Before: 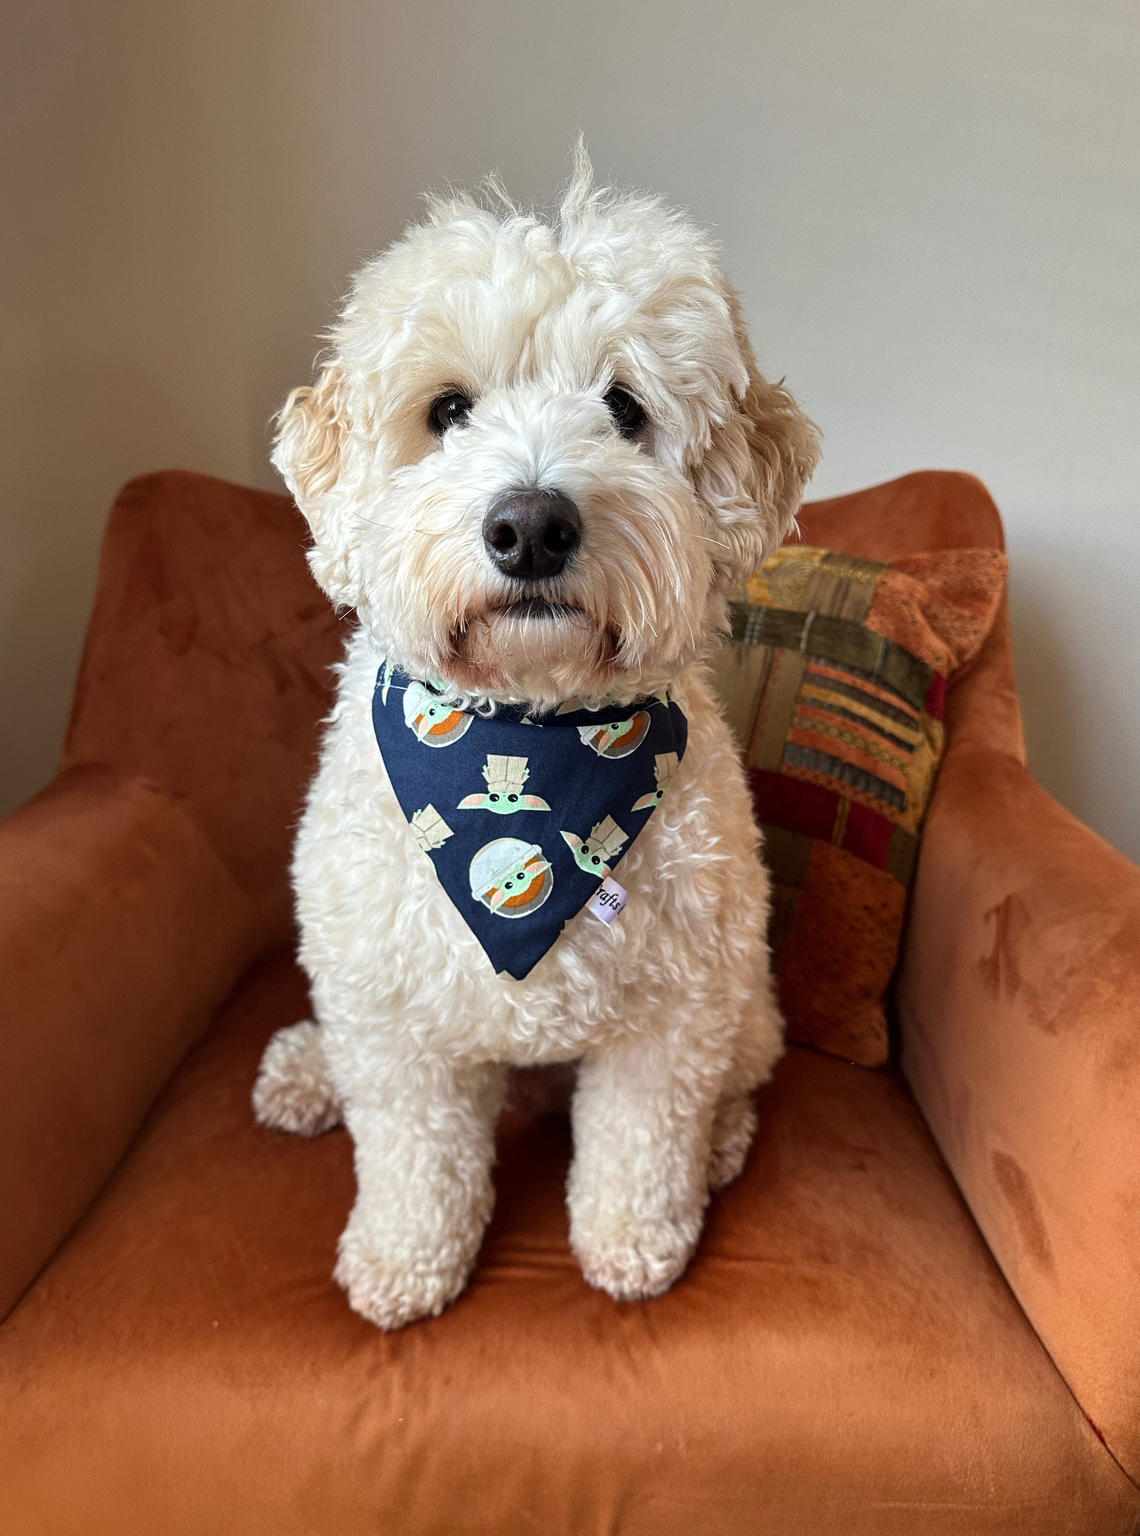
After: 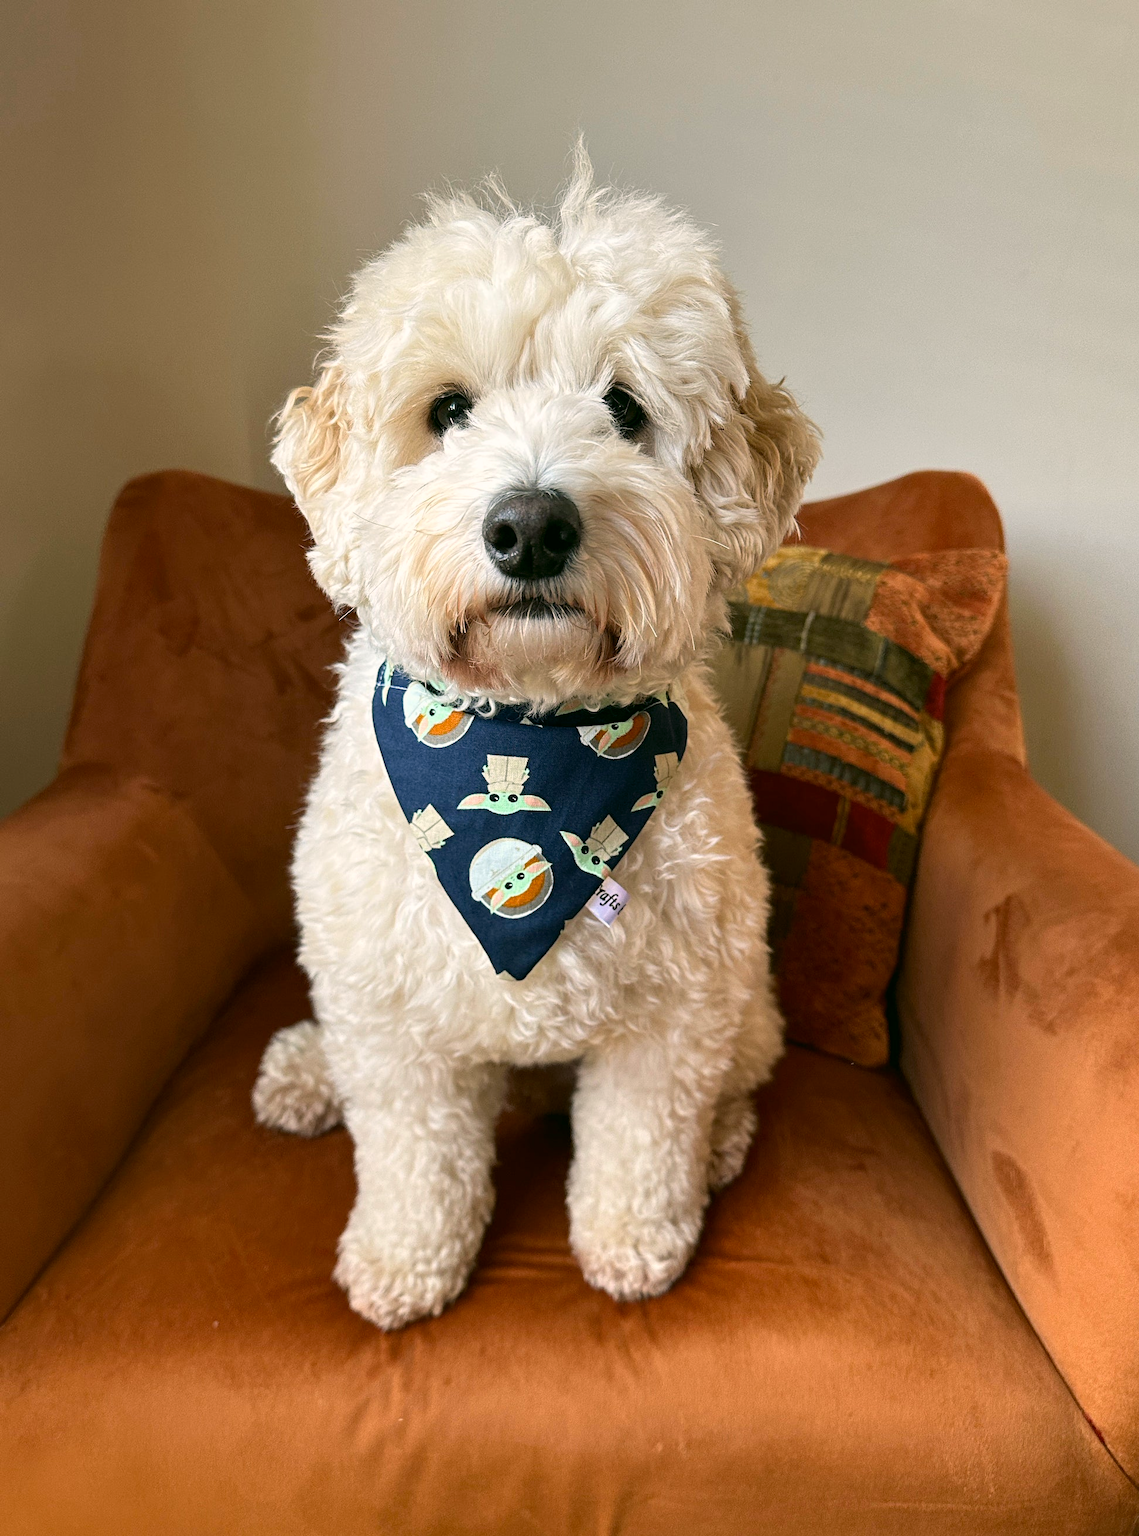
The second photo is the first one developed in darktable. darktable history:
color correction: highlights a* 4.02, highlights b* 4.98, shadows a* -7.55, shadows b* 4.98
contrast brightness saturation: contrast 0.1, brightness 0.03, saturation 0.09
